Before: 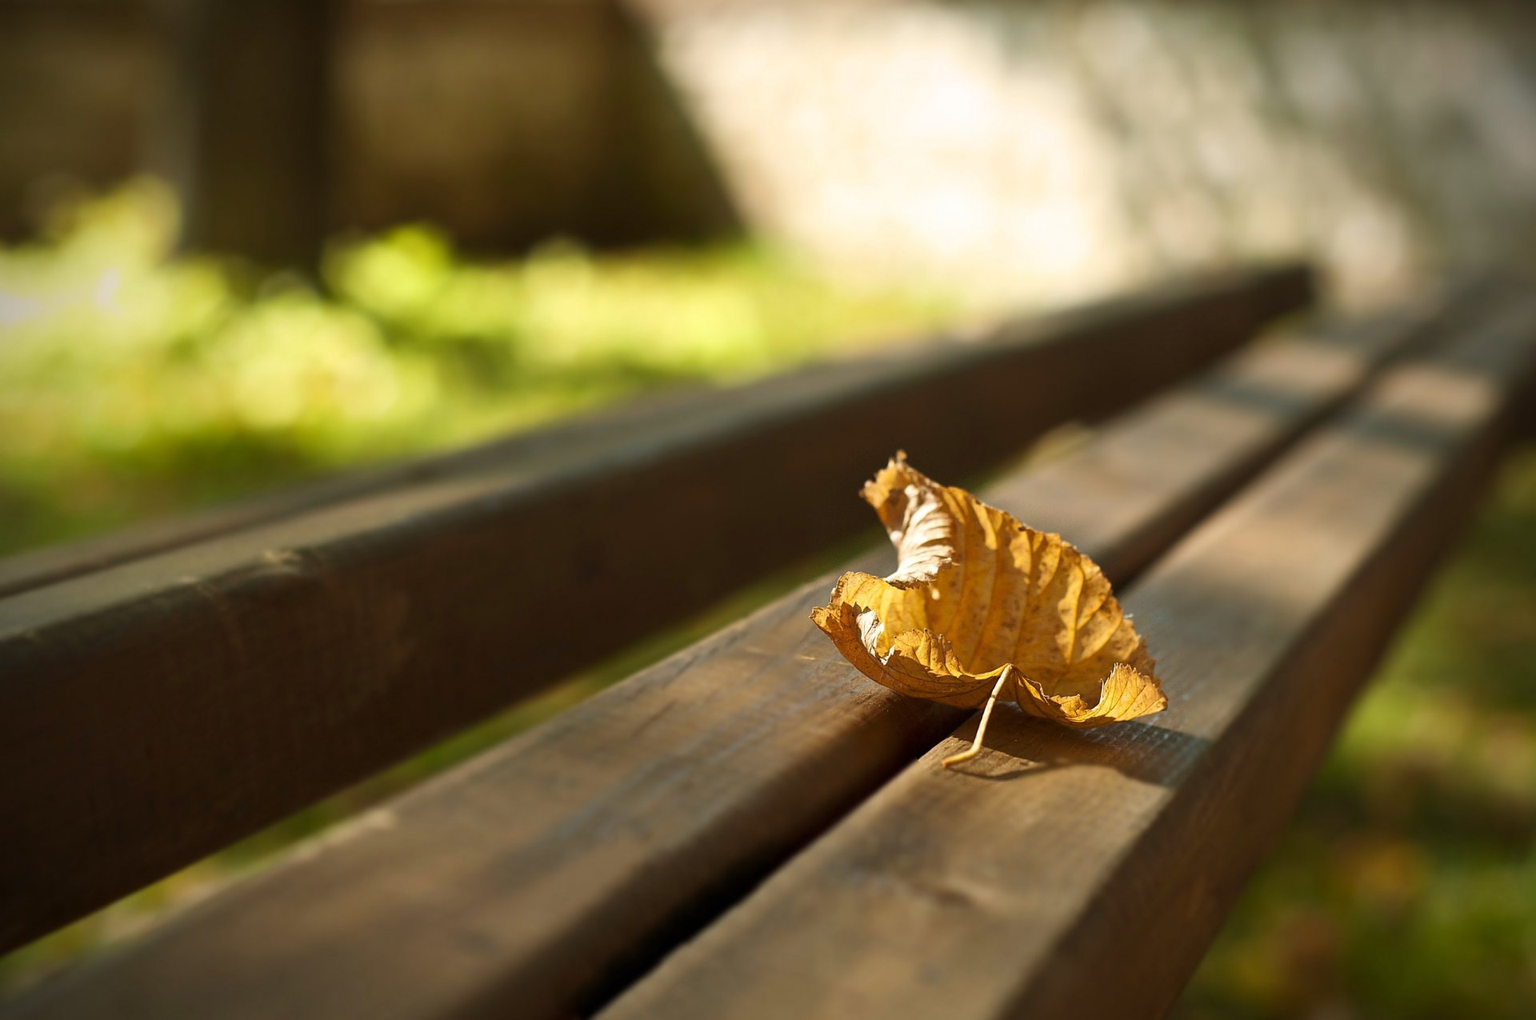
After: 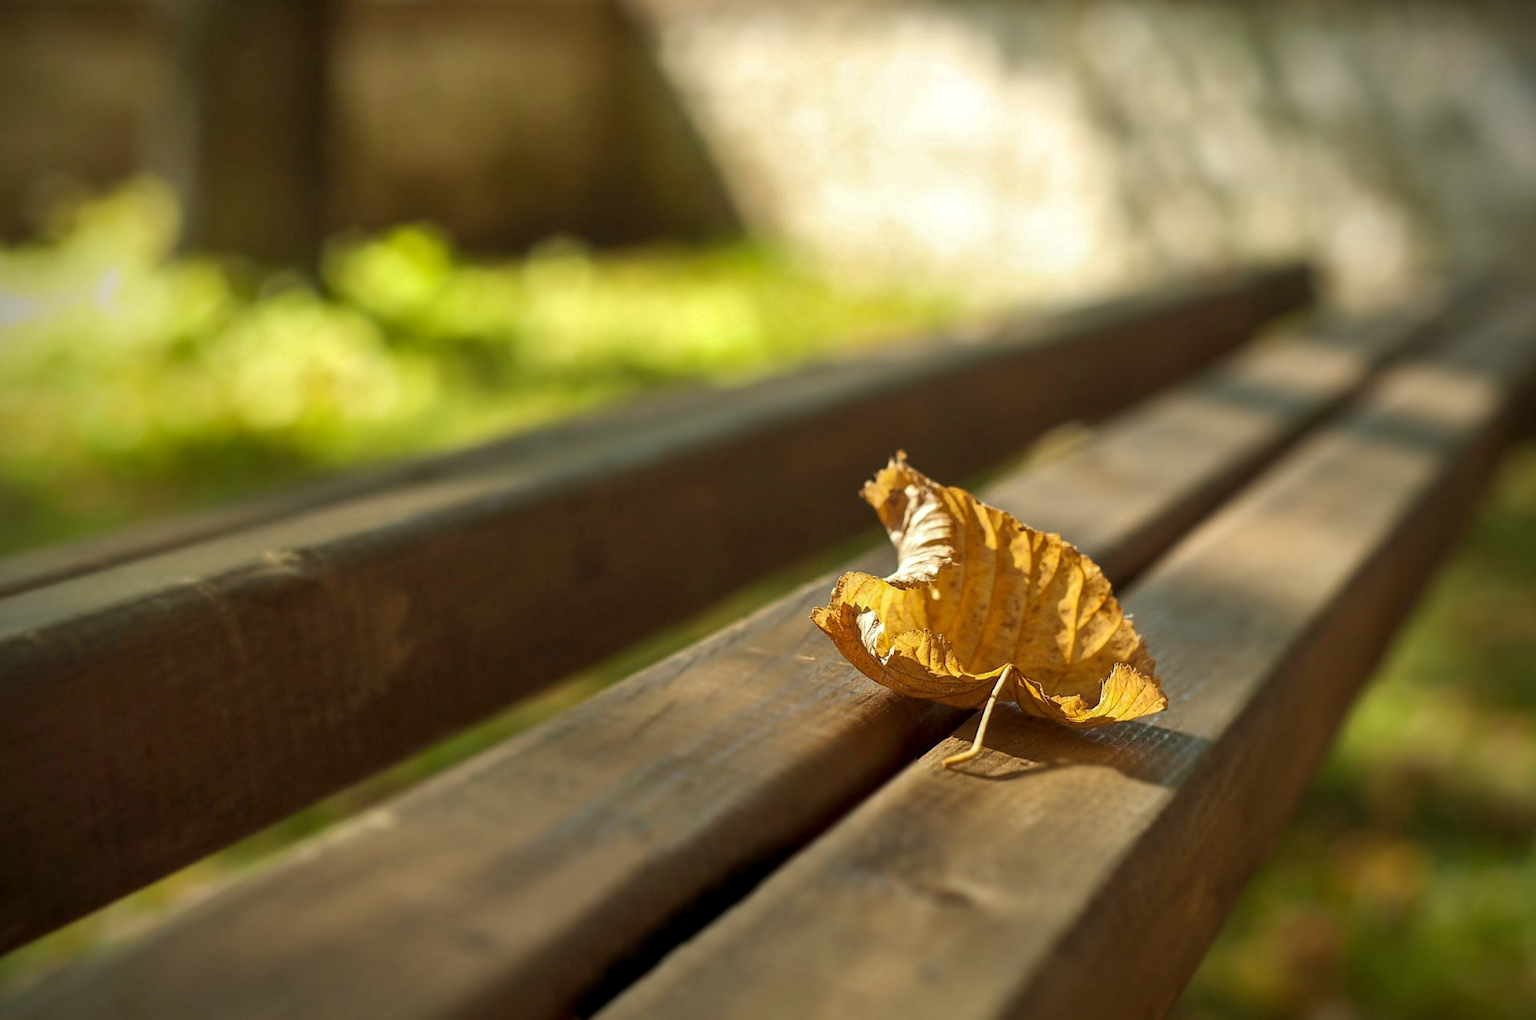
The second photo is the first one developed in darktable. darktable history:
color correction: highlights a* -2.63, highlights b* 2.39
local contrast: on, module defaults
shadows and highlights: on, module defaults
